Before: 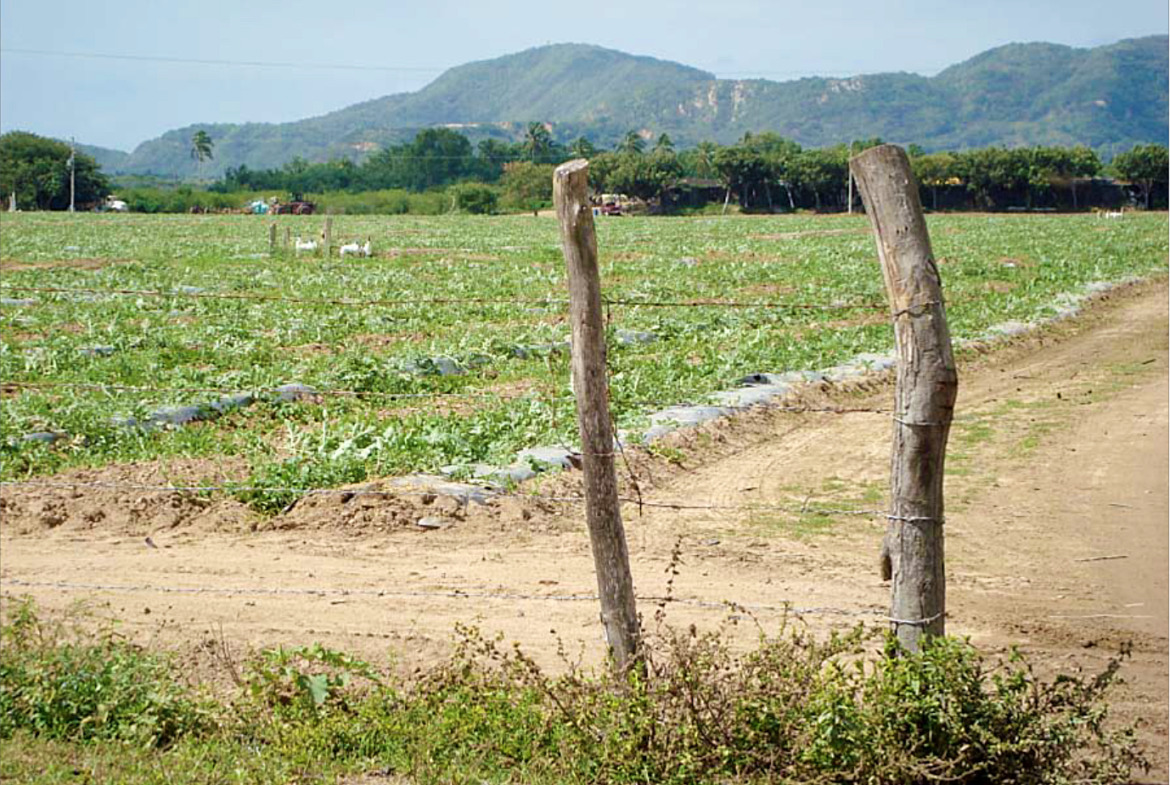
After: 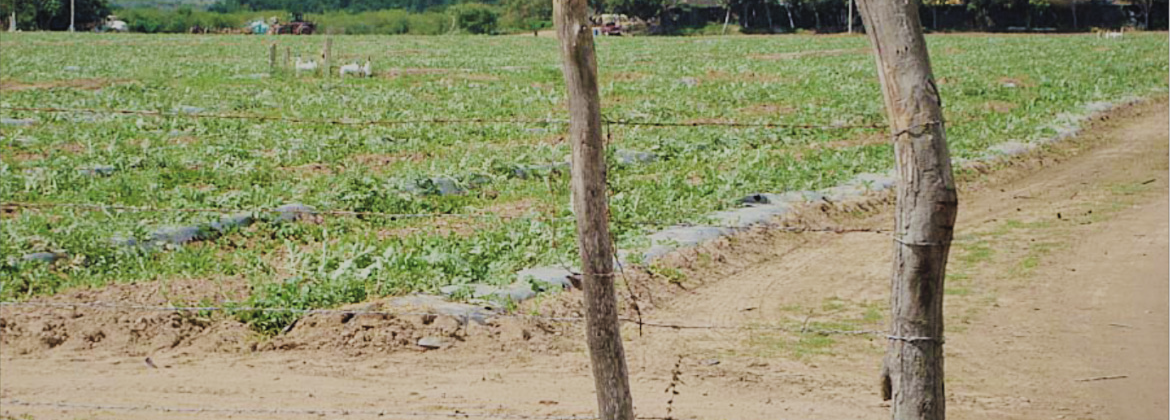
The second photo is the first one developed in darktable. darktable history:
crop and rotate: top 23.043%, bottom 23.437%
filmic rgb: black relative exposure -7.32 EV, white relative exposure 5.09 EV, hardness 3.2
exposure: black level correction -0.014, exposure -0.193 EV, compensate highlight preservation false
